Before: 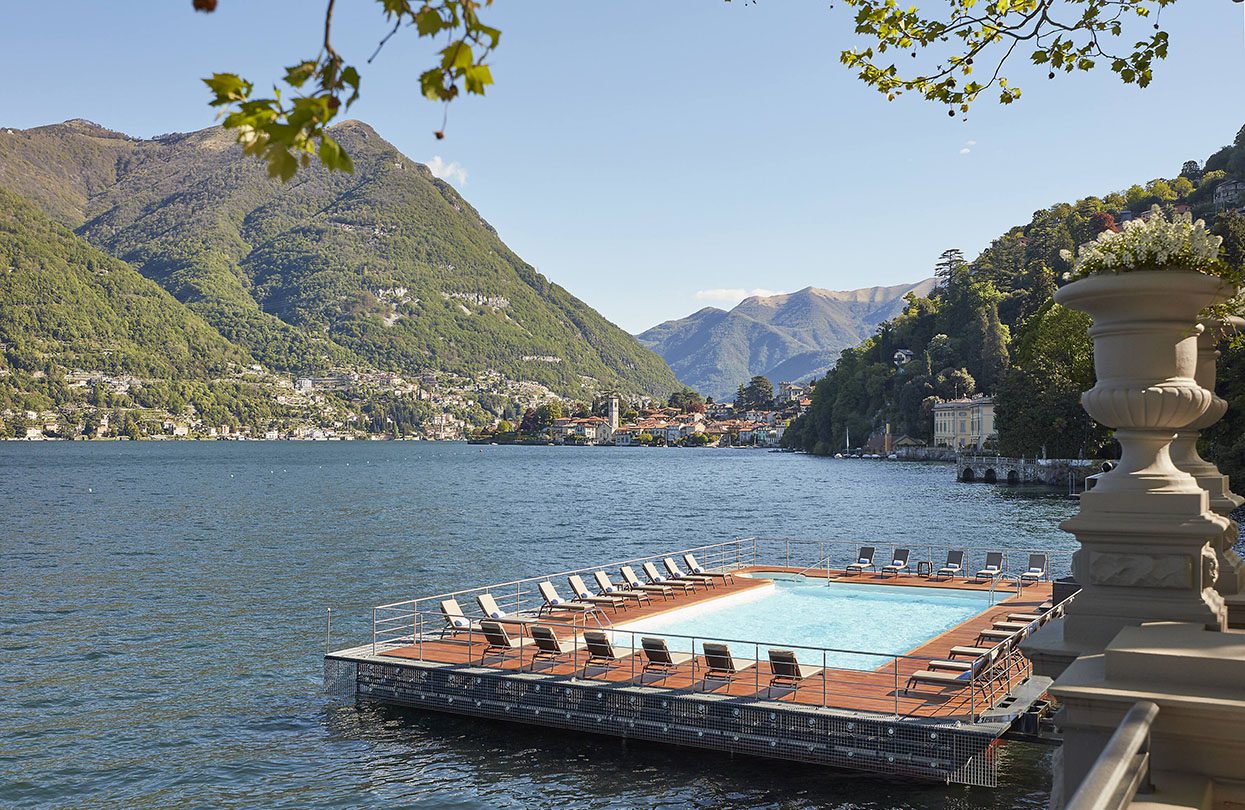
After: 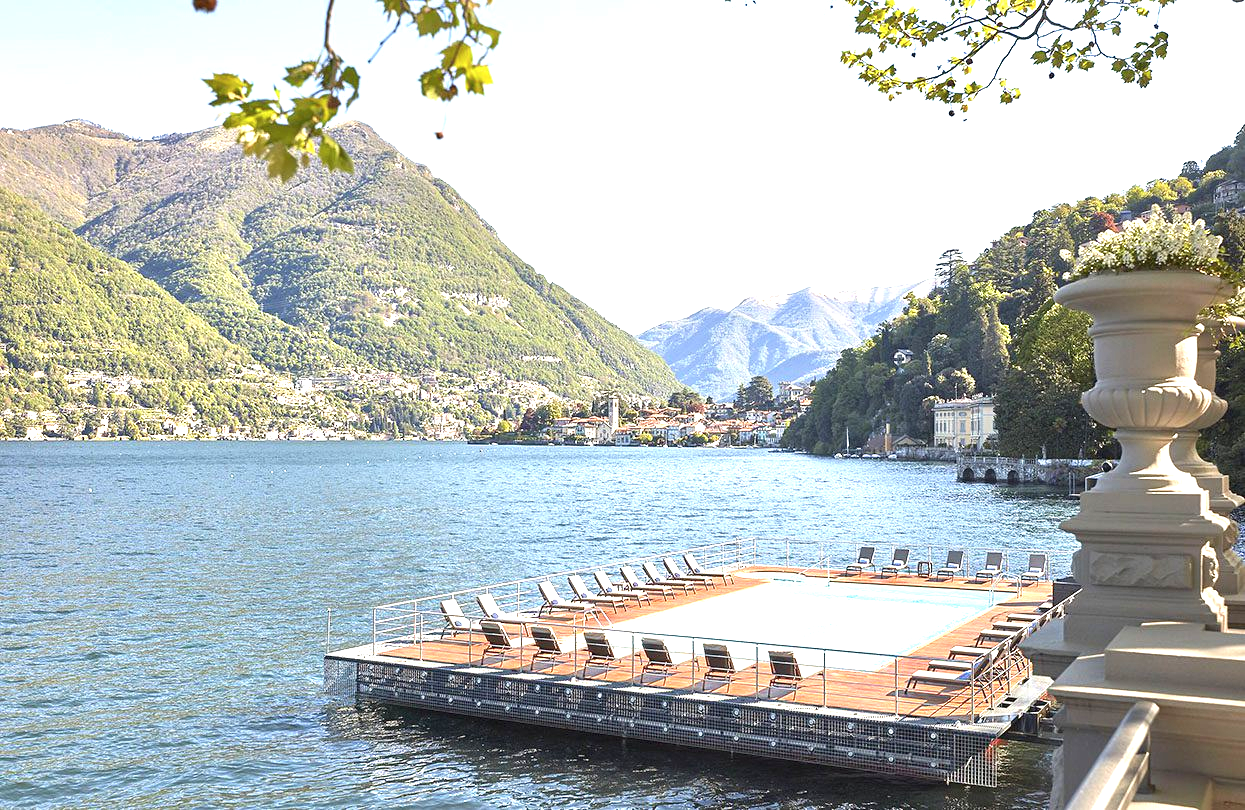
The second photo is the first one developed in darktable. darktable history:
exposure: black level correction 0, exposure 1.45 EV, compensate exposure bias true, compensate highlight preservation false
white balance: emerald 1
contrast brightness saturation: saturation -0.05
